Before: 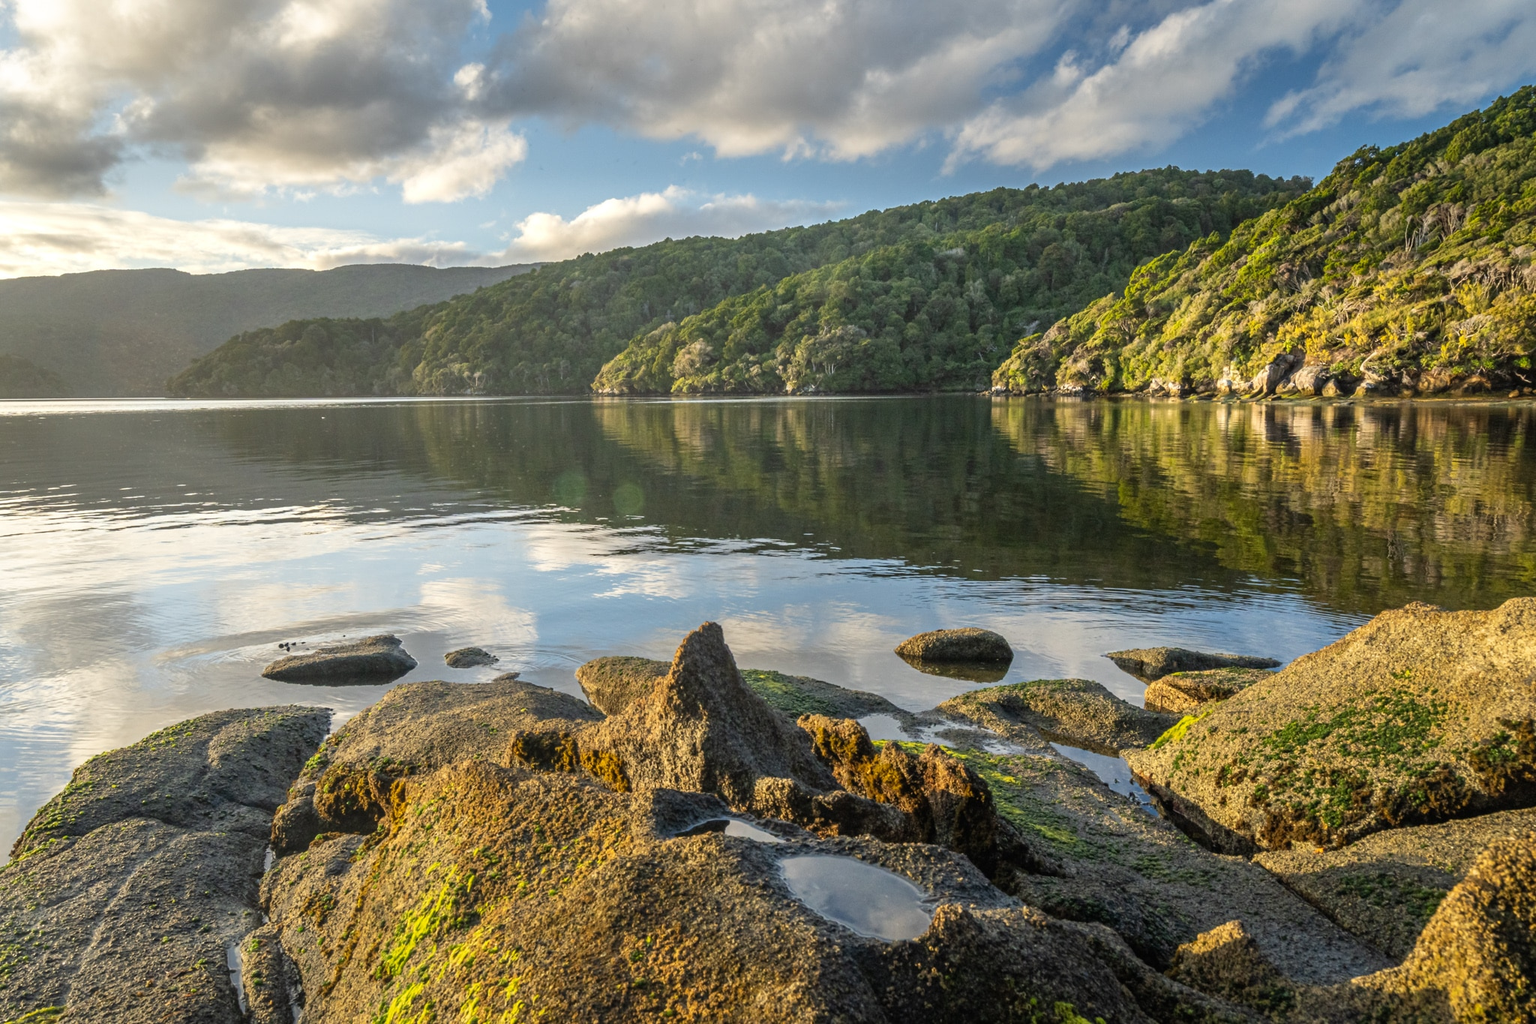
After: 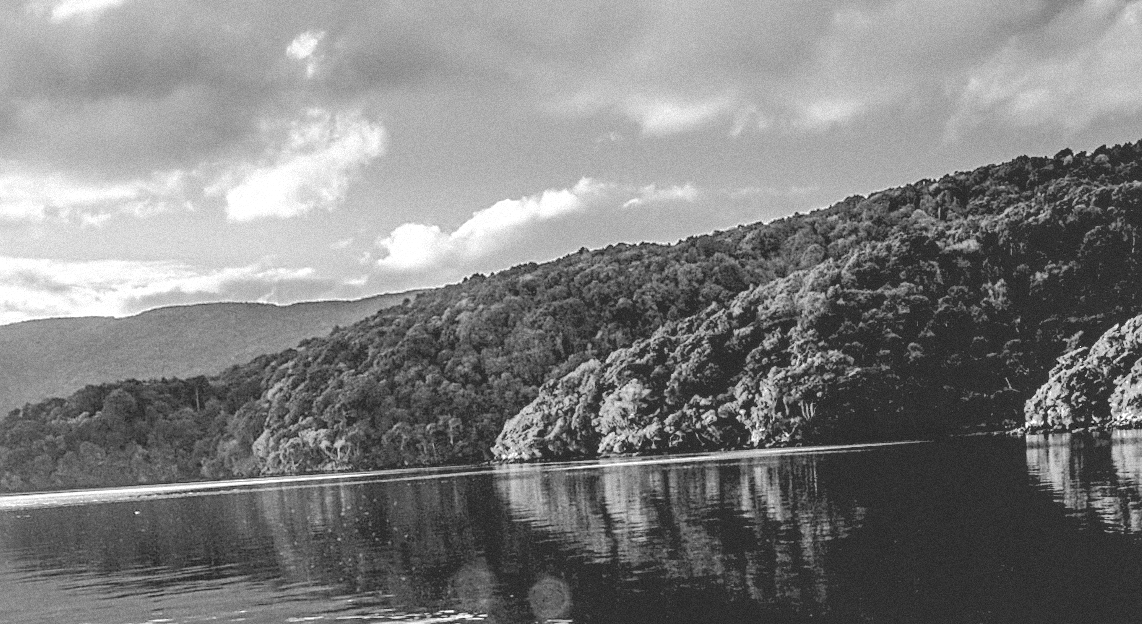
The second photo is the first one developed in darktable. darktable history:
rotate and perspective: rotation -3.18°, automatic cropping off
base curve: curves: ch0 [(0.065, 0.026) (0.236, 0.358) (0.53, 0.546) (0.777, 0.841) (0.924, 0.992)], preserve colors average RGB
crop: left 15.306%, top 9.065%, right 30.789%, bottom 48.638%
local contrast: detail 115%
monochrome: on, module defaults
grain: mid-tones bias 0%
sharpen: on, module defaults
